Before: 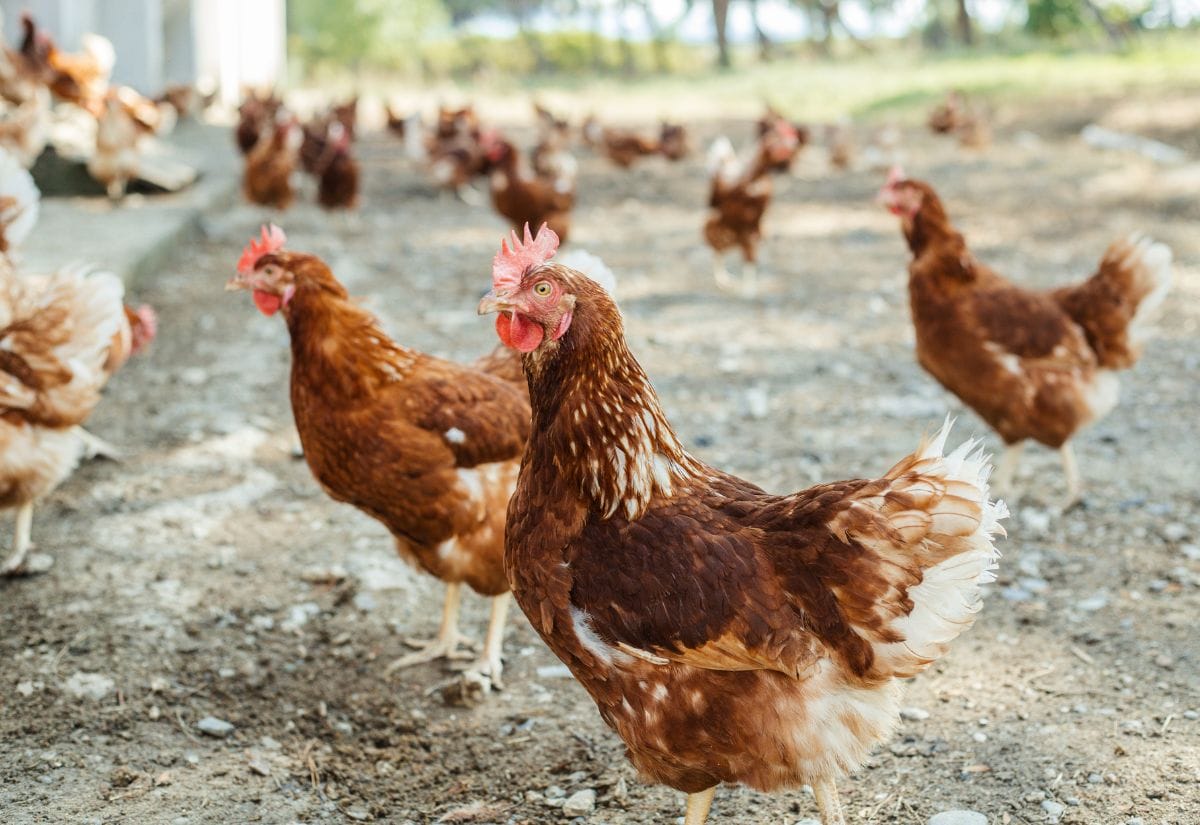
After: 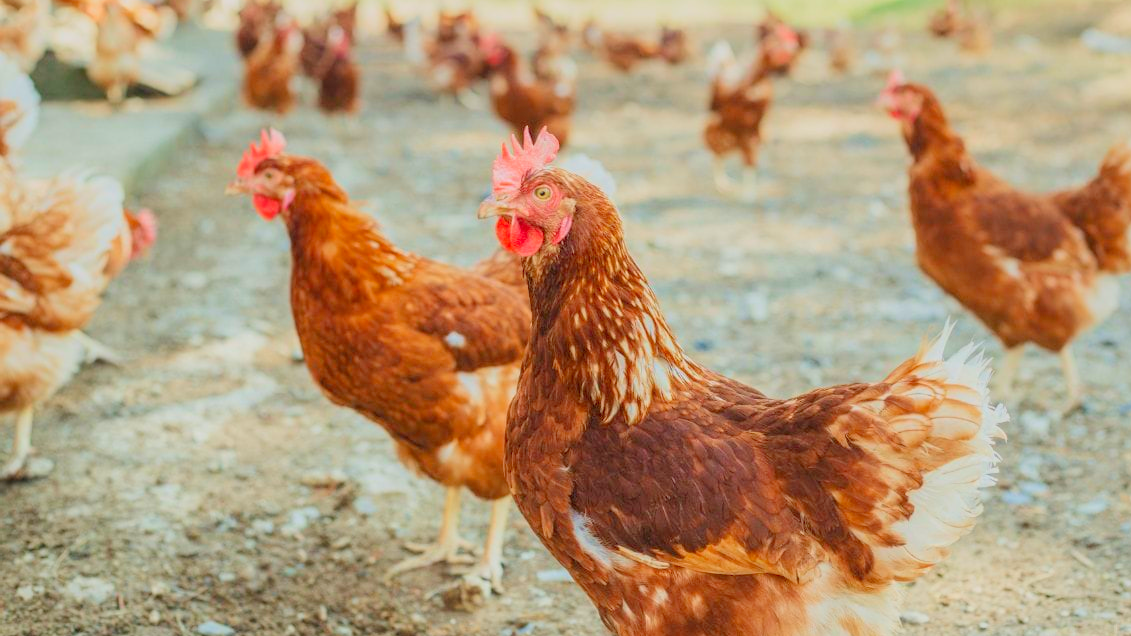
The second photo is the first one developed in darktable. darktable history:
crop and rotate: angle 0.03°, top 11.643%, right 5.651%, bottom 11.189%
contrast brightness saturation: contrast 0.07, brightness 0.18, saturation 0.4
color balance rgb: contrast -30%
velvia: on, module defaults
local contrast: on, module defaults
contrast equalizer: y [[0.5, 0.5, 0.472, 0.5, 0.5, 0.5], [0.5 ×6], [0.5 ×6], [0 ×6], [0 ×6]]
